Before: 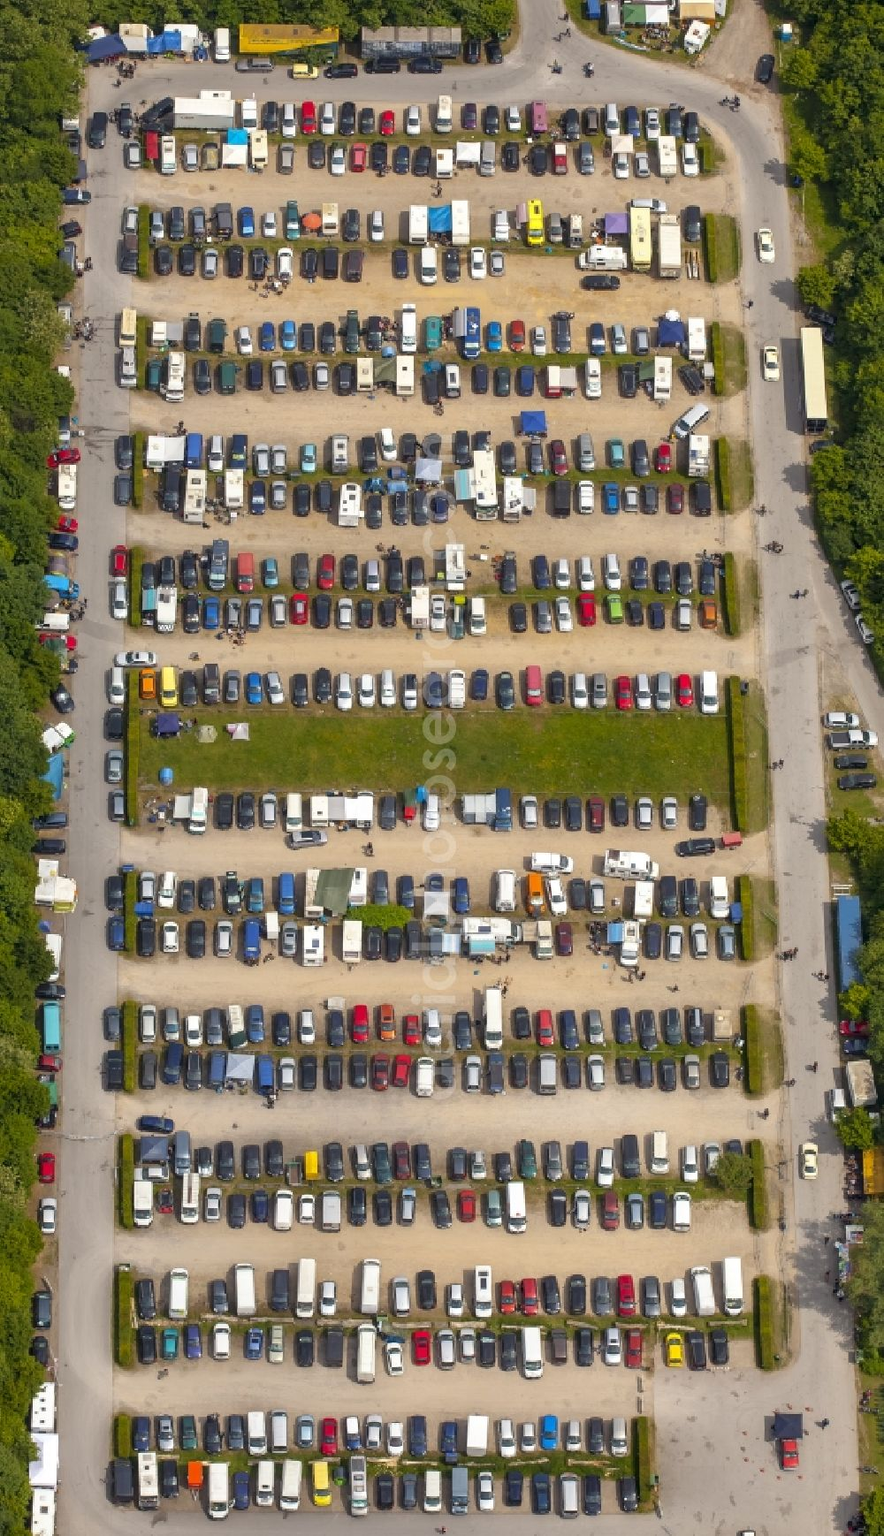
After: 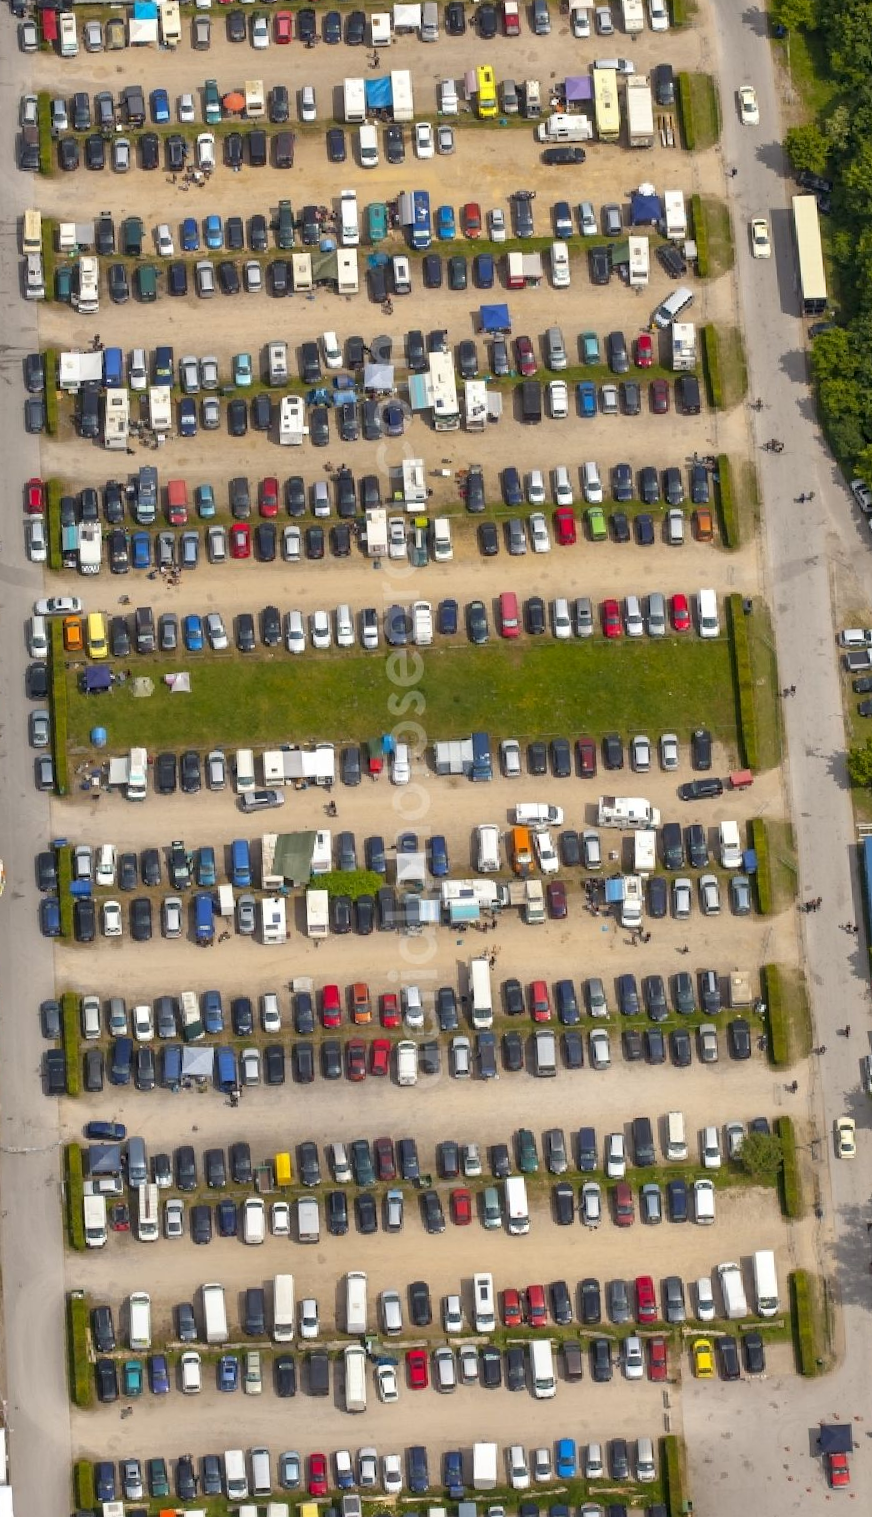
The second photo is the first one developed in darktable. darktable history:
crop and rotate: angle 2.67°, left 5.783%, top 5.701%
exposure: black level correction 0.001, compensate highlight preservation false
